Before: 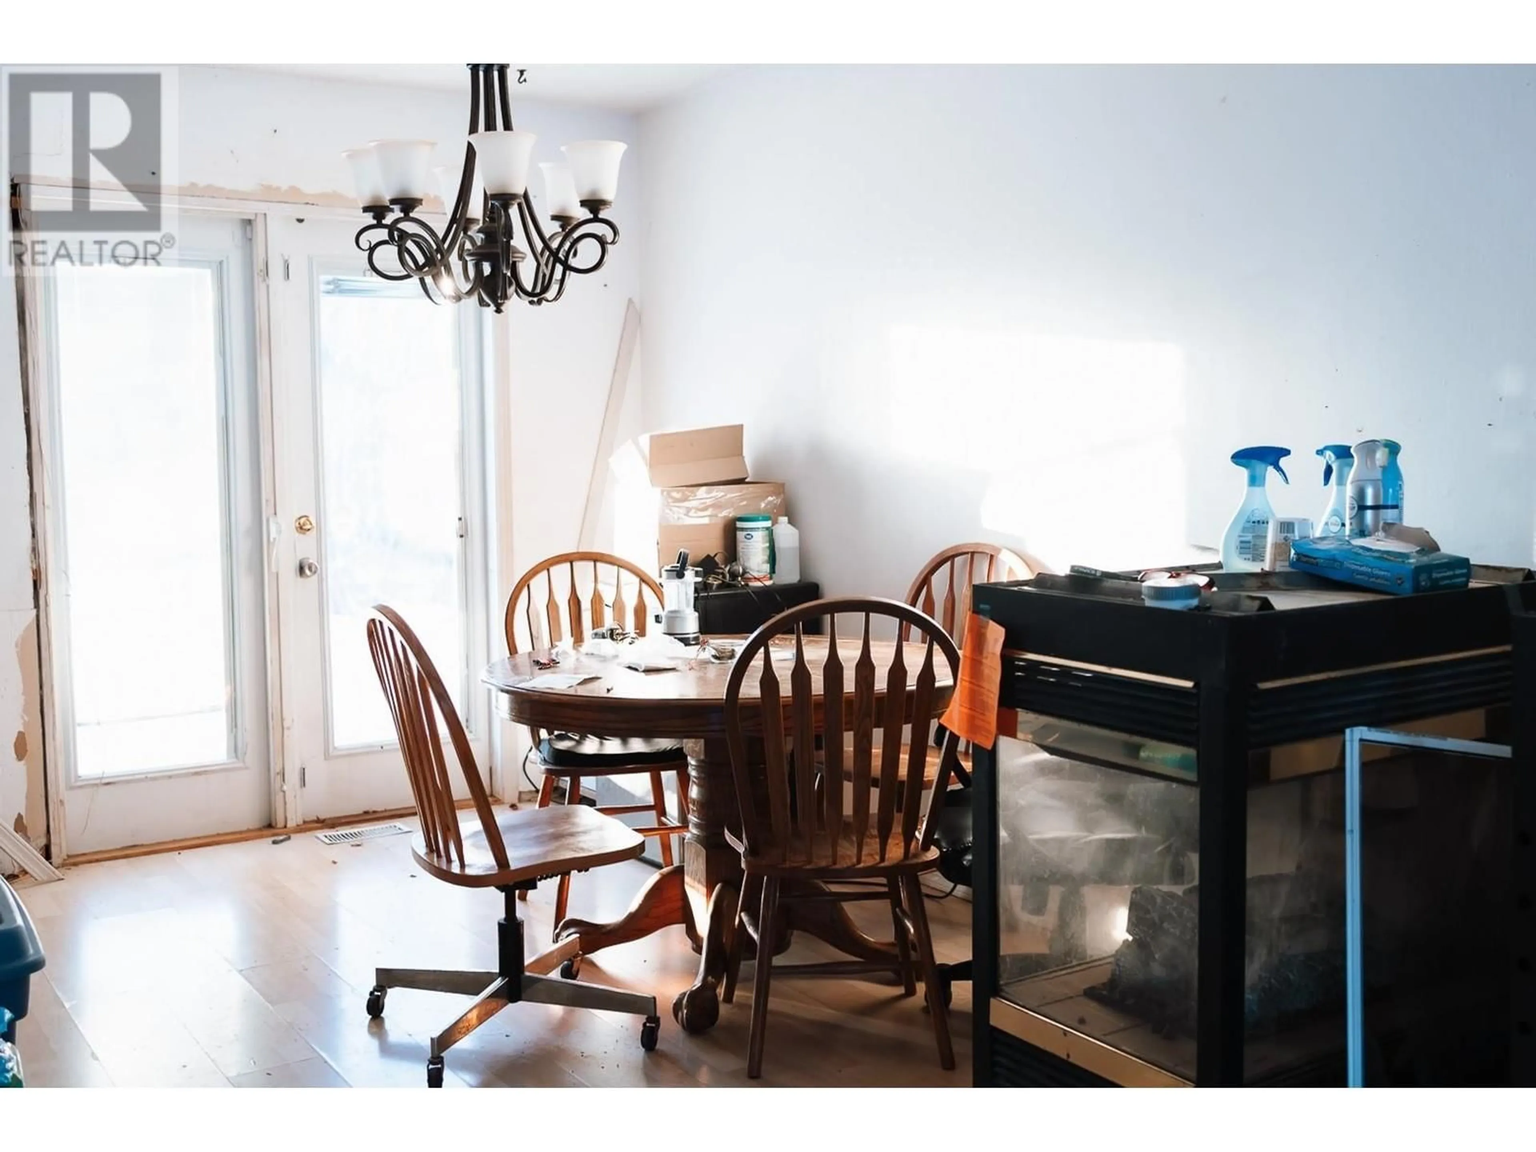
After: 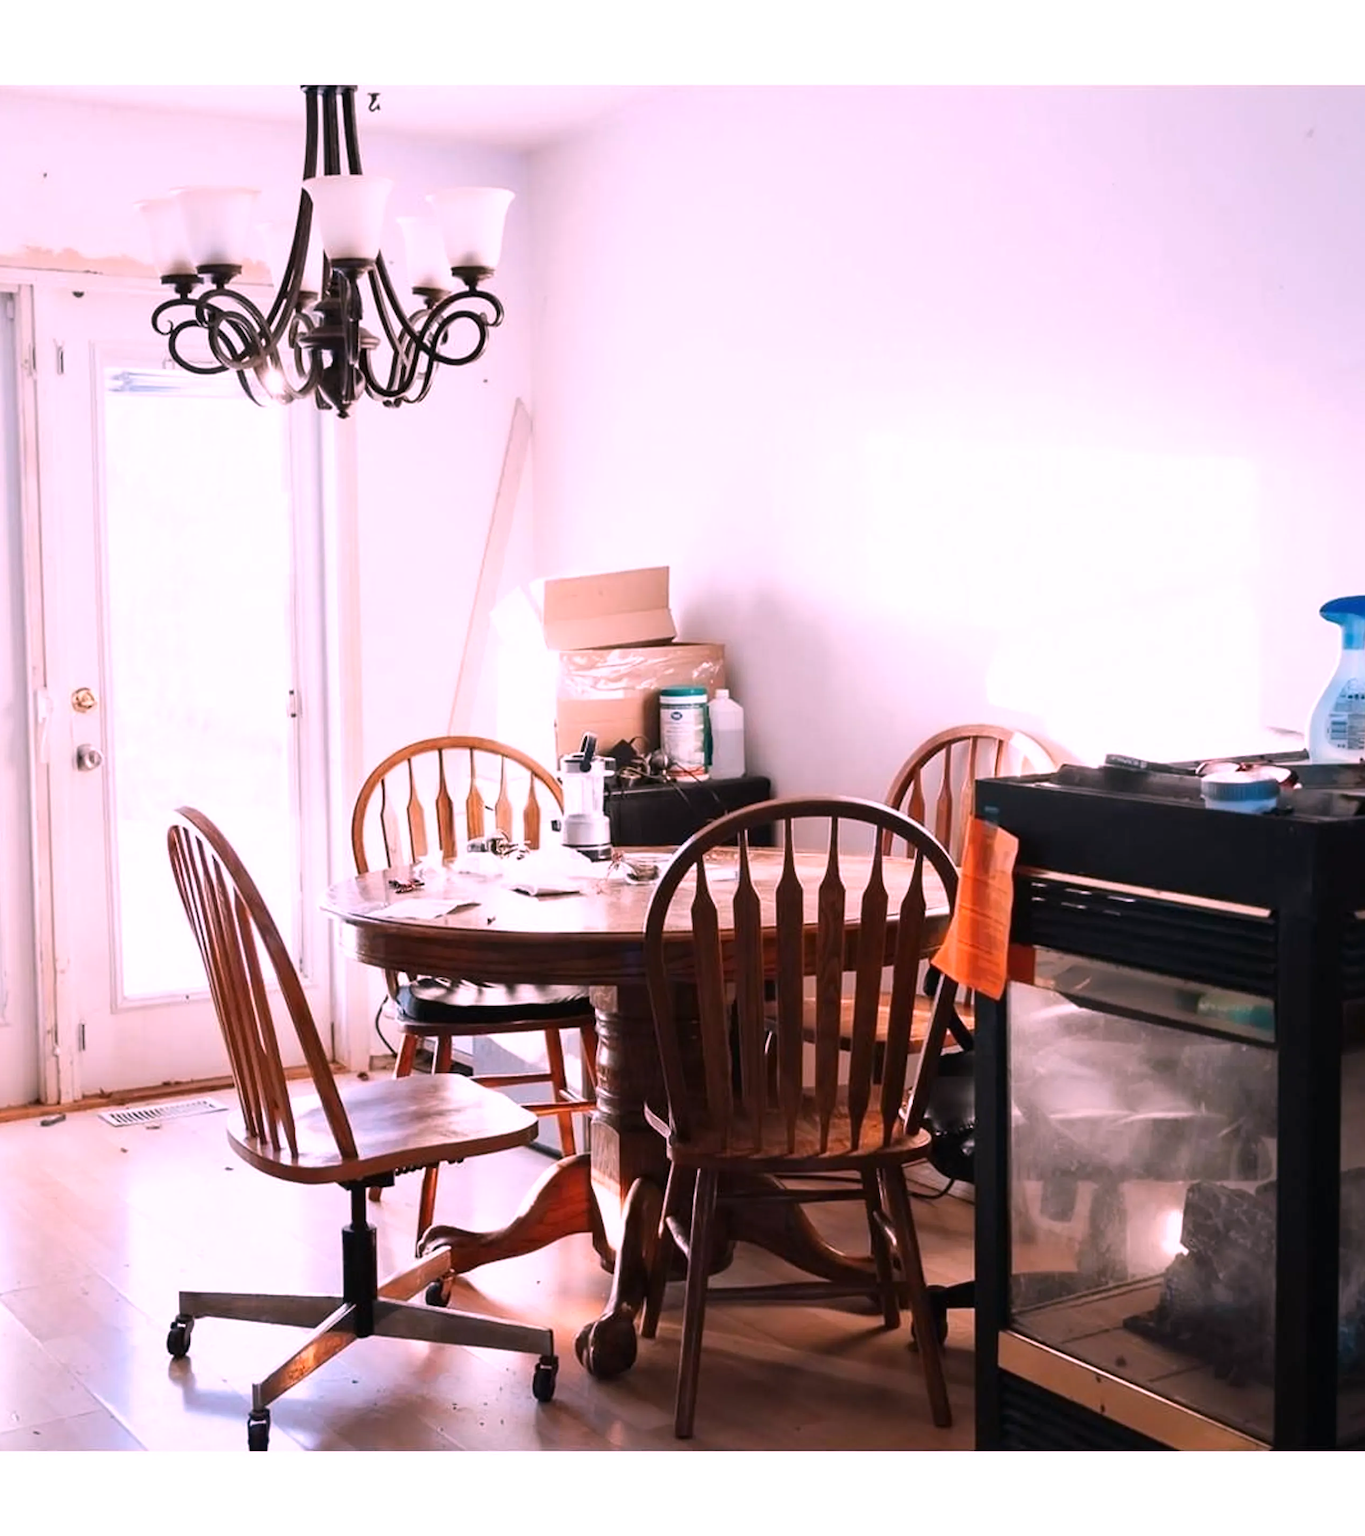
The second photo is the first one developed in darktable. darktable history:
white balance: red 1.188, blue 1.11
crop and rotate: left 15.754%, right 17.579%
